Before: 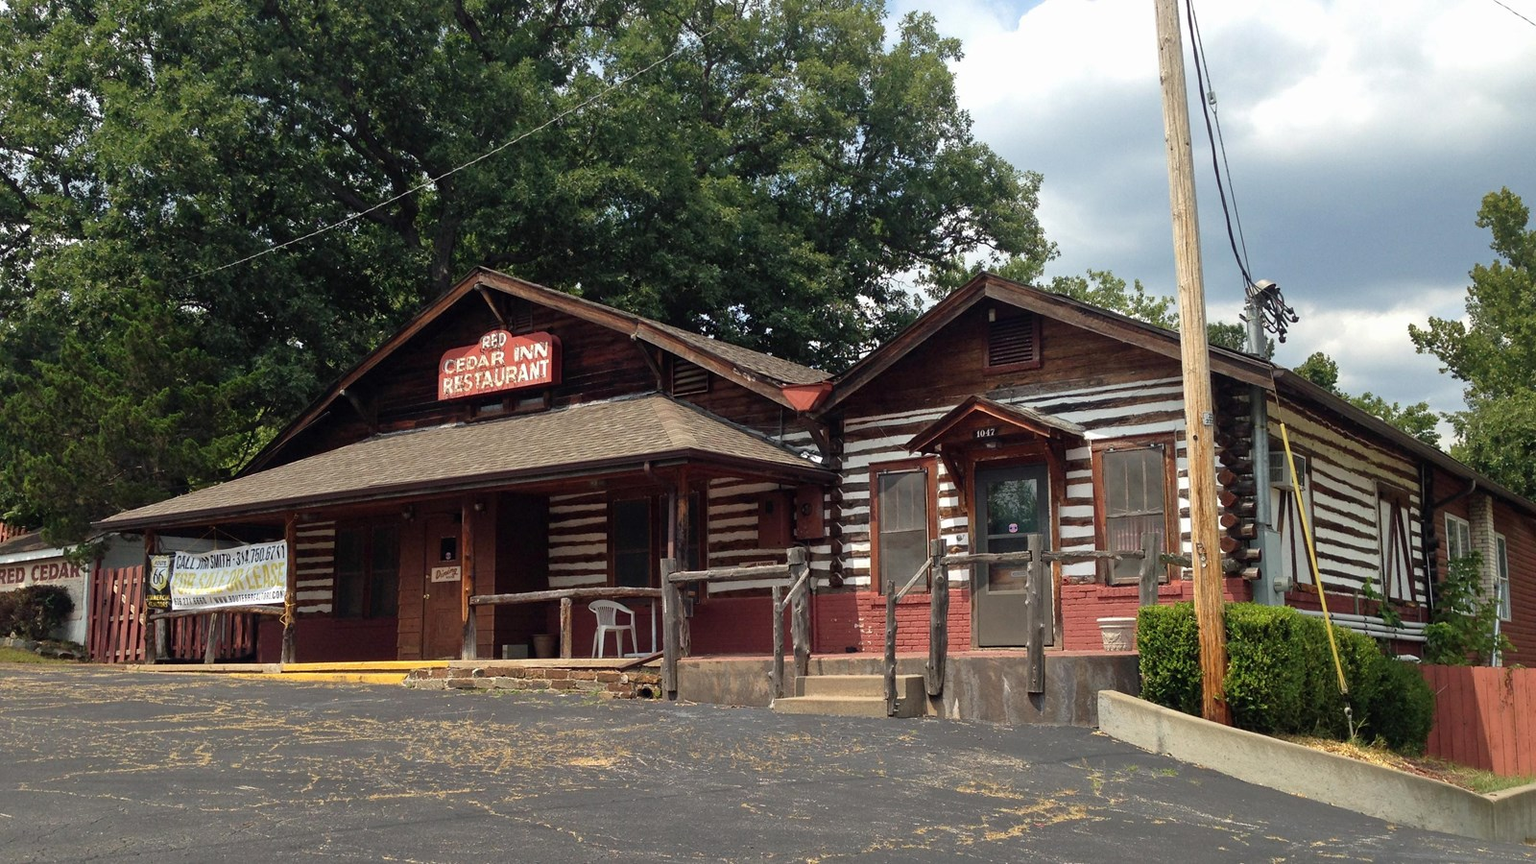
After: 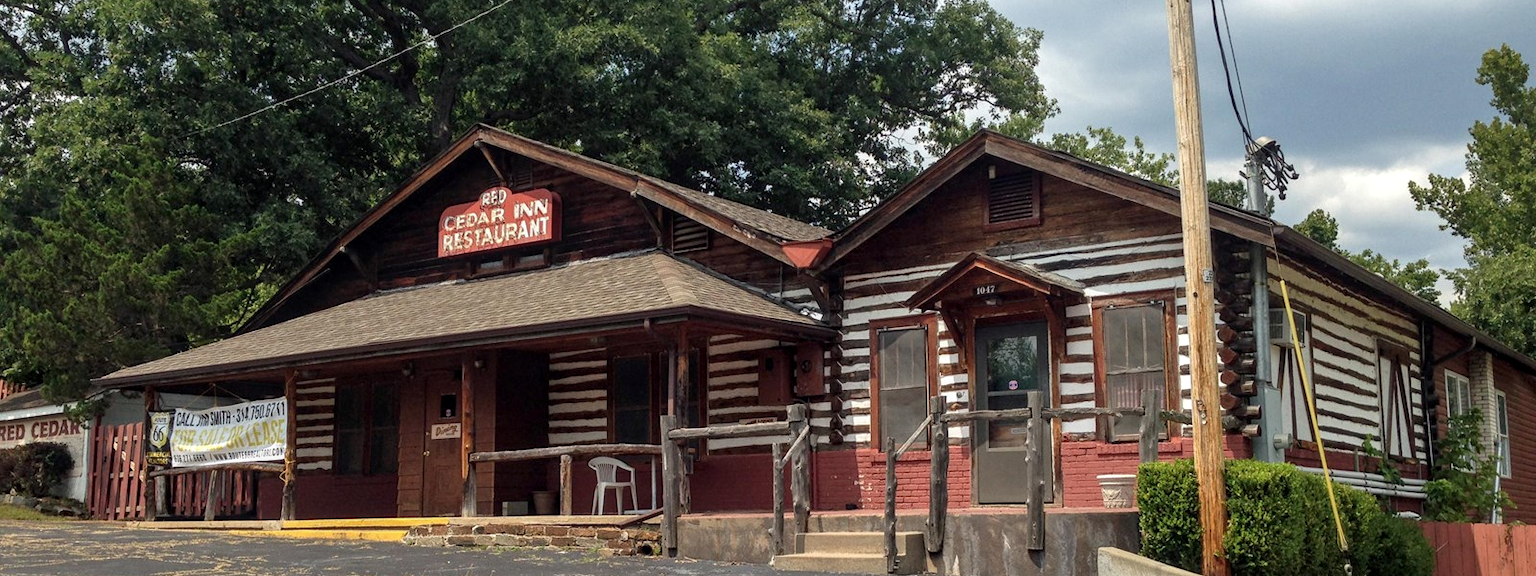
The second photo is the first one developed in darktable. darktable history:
local contrast: on, module defaults
crop: top 16.579%, bottom 16.753%
